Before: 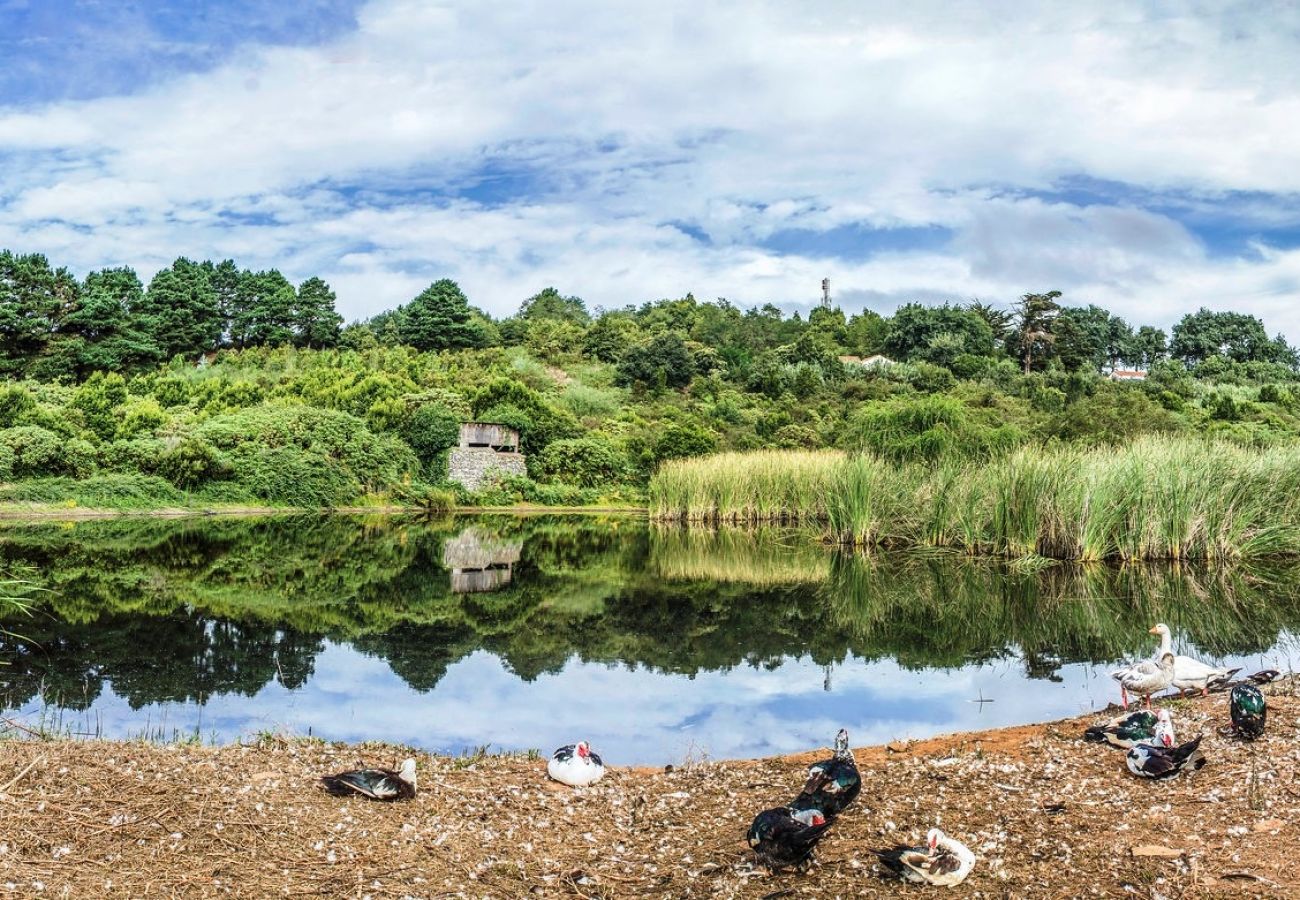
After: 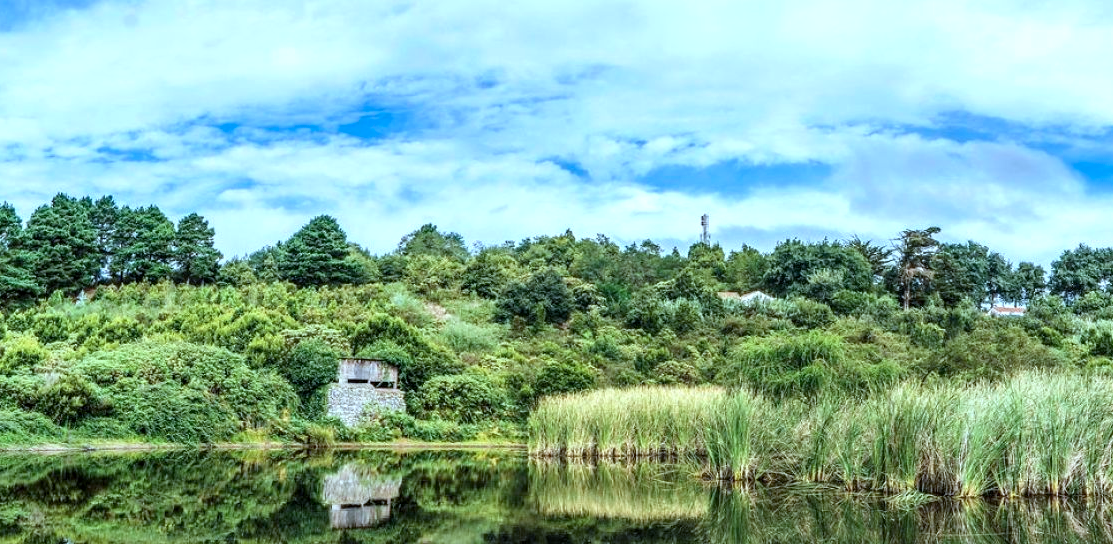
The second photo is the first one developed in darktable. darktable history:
crop and rotate: left 9.345%, top 7.22%, right 4.982%, bottom 32.331%
color calibration: output R [1.063, -0.012, -0.003, 0], output G [0, 1.022, 0.021, 0], output B [-0.079, 0.047, 1, 0], illuminant custom, x 0.389, y 0.387, temperature 3838.64 K
white balance: emerald 1
exposure: black level correction 0.002, exposure 0.15 EV, compensate highlight preservation false
